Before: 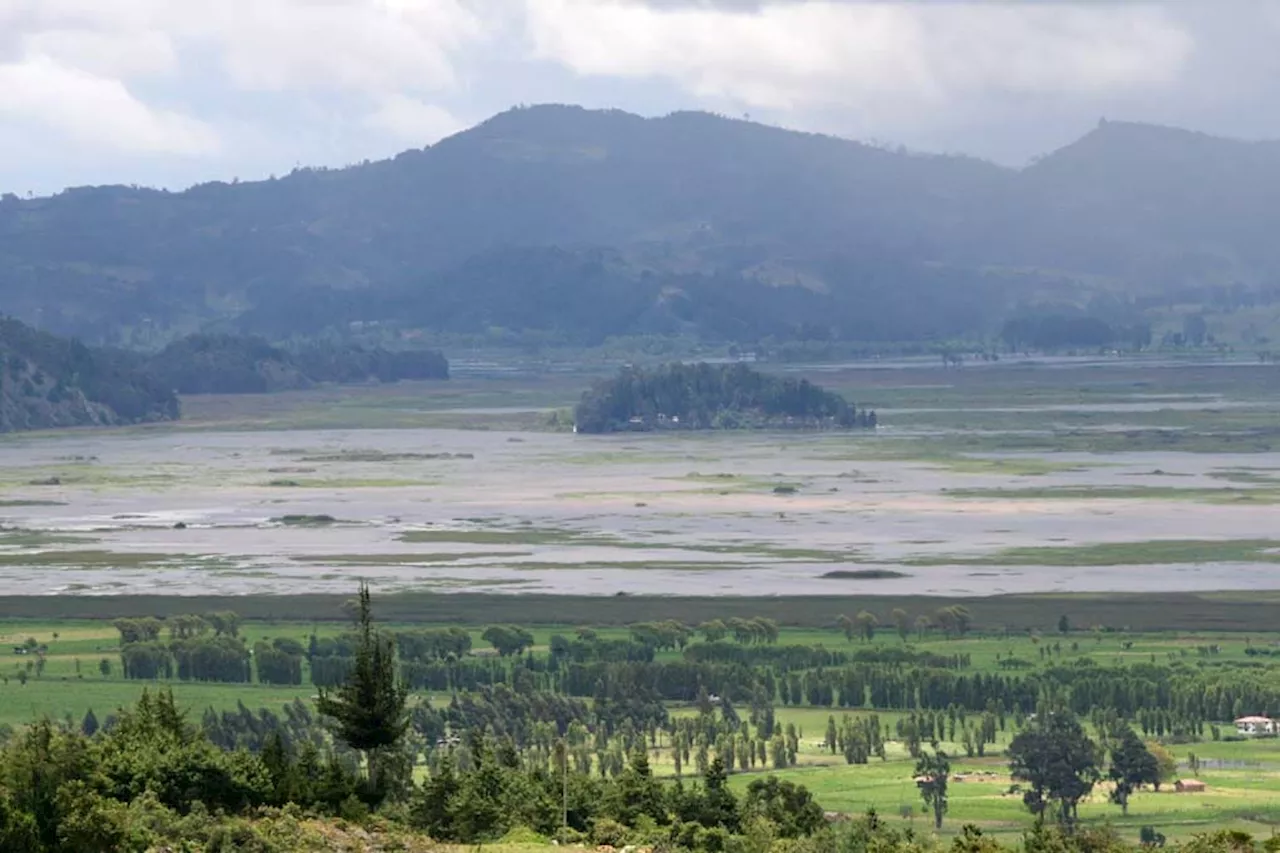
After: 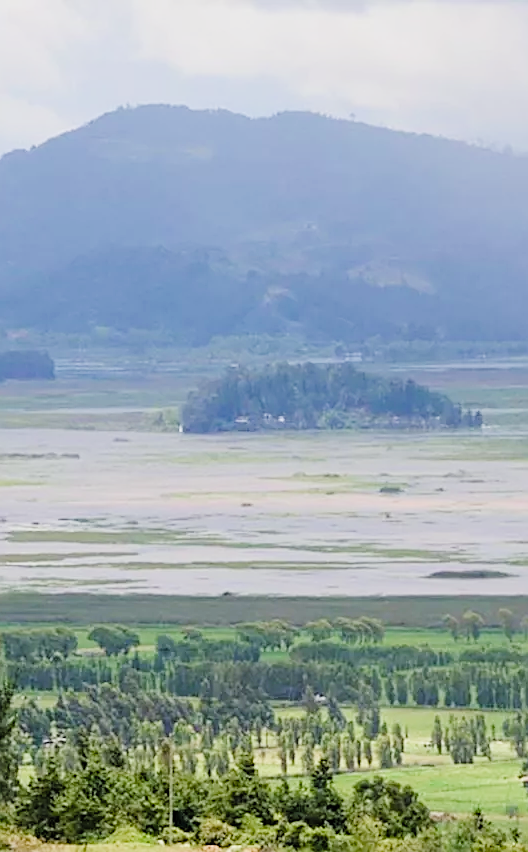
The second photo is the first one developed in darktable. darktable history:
exposure: black level correction -0.001, exposure 0.908 EV, compensate highlight preservation false
levels: levels [0, 0.492, 0.984]
crop: left 30.855%, right 27.152%
filmic rgb: black relative exposure -6.94 EV, white relative exposure 5.65 EV, threshold 6 EV, hardness 2.86, add noise in highlights 0.1, color science v4 (2020), type of noise poissonian, enable highlight reconstruction true
sharpen: on, module defaults
color balance rgb: global offset › hue 171.01°, perceptual saturation grading › global saturation 20.786%, perceptual saturation grading › highlights -19.821%, perceptual saturation grading › shadows 29.56%
